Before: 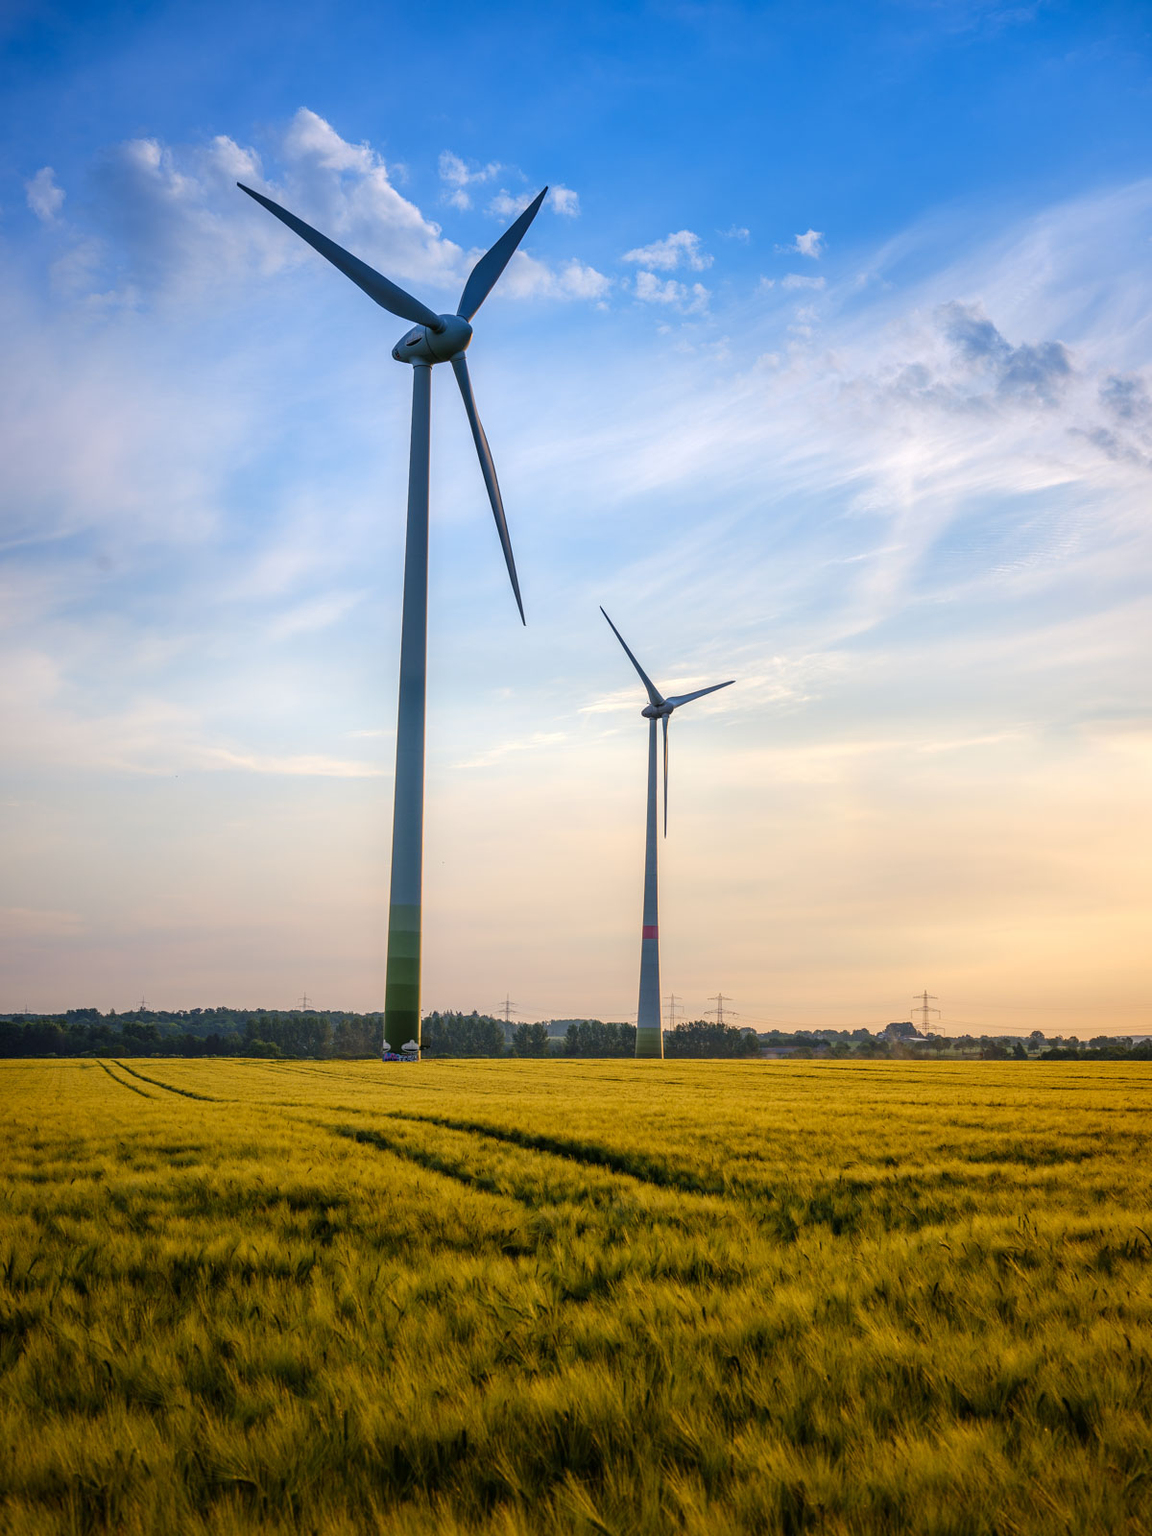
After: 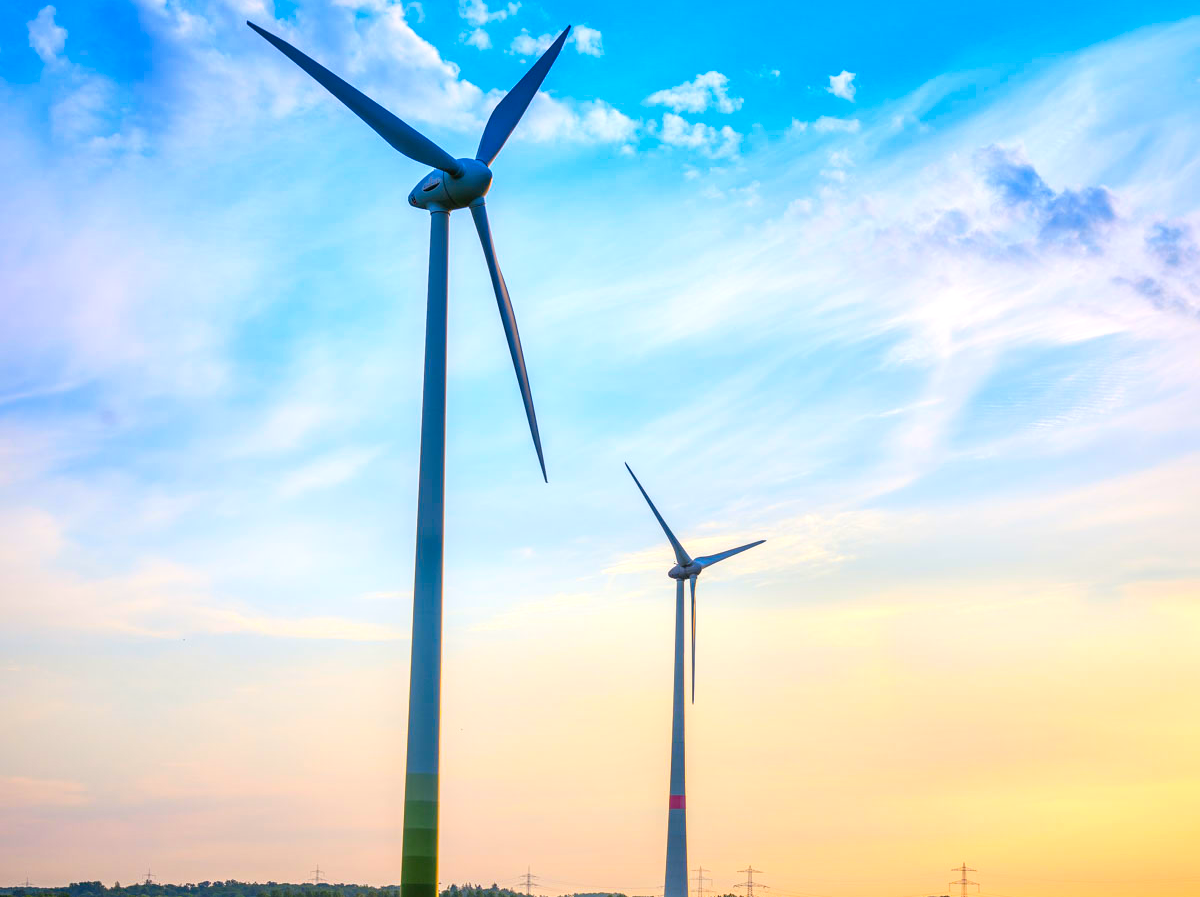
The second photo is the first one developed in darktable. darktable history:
crop and rotate: top 10.605%, bottom 33.274%
contrast brightness saturation: contrast 0.2, brightness 0.2, saturation 0.8
local contrast: mode bilateral grid, contrast 20, coarseness 50, detail 161%, midtone range 0.2
